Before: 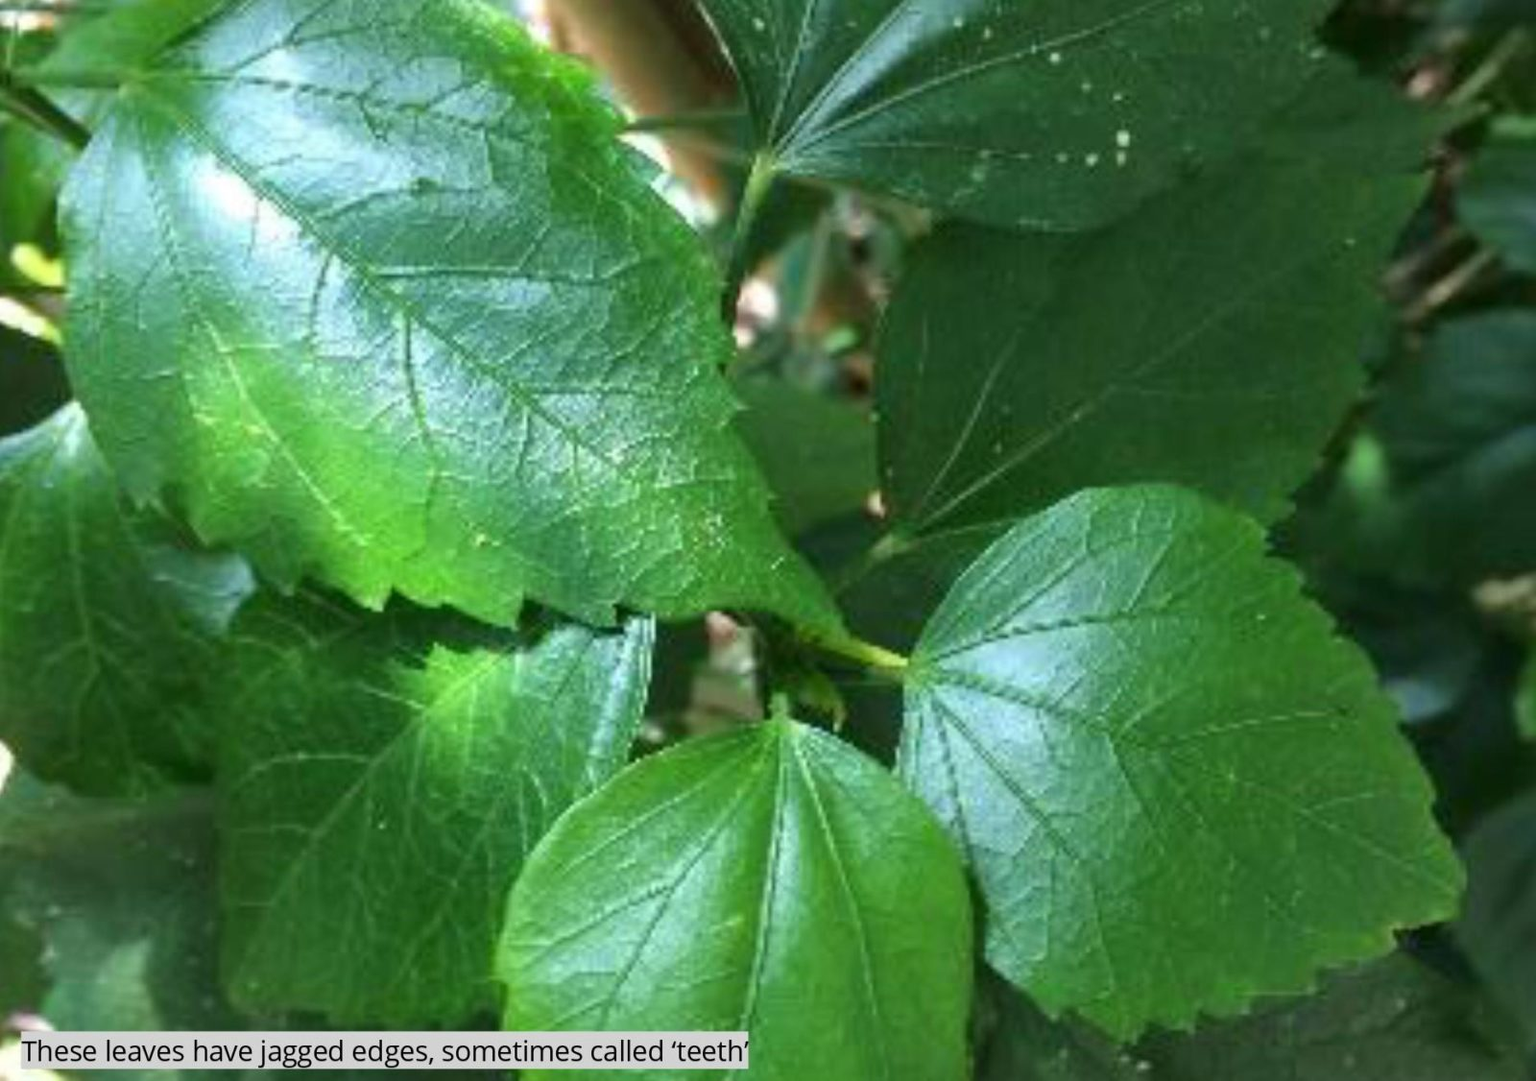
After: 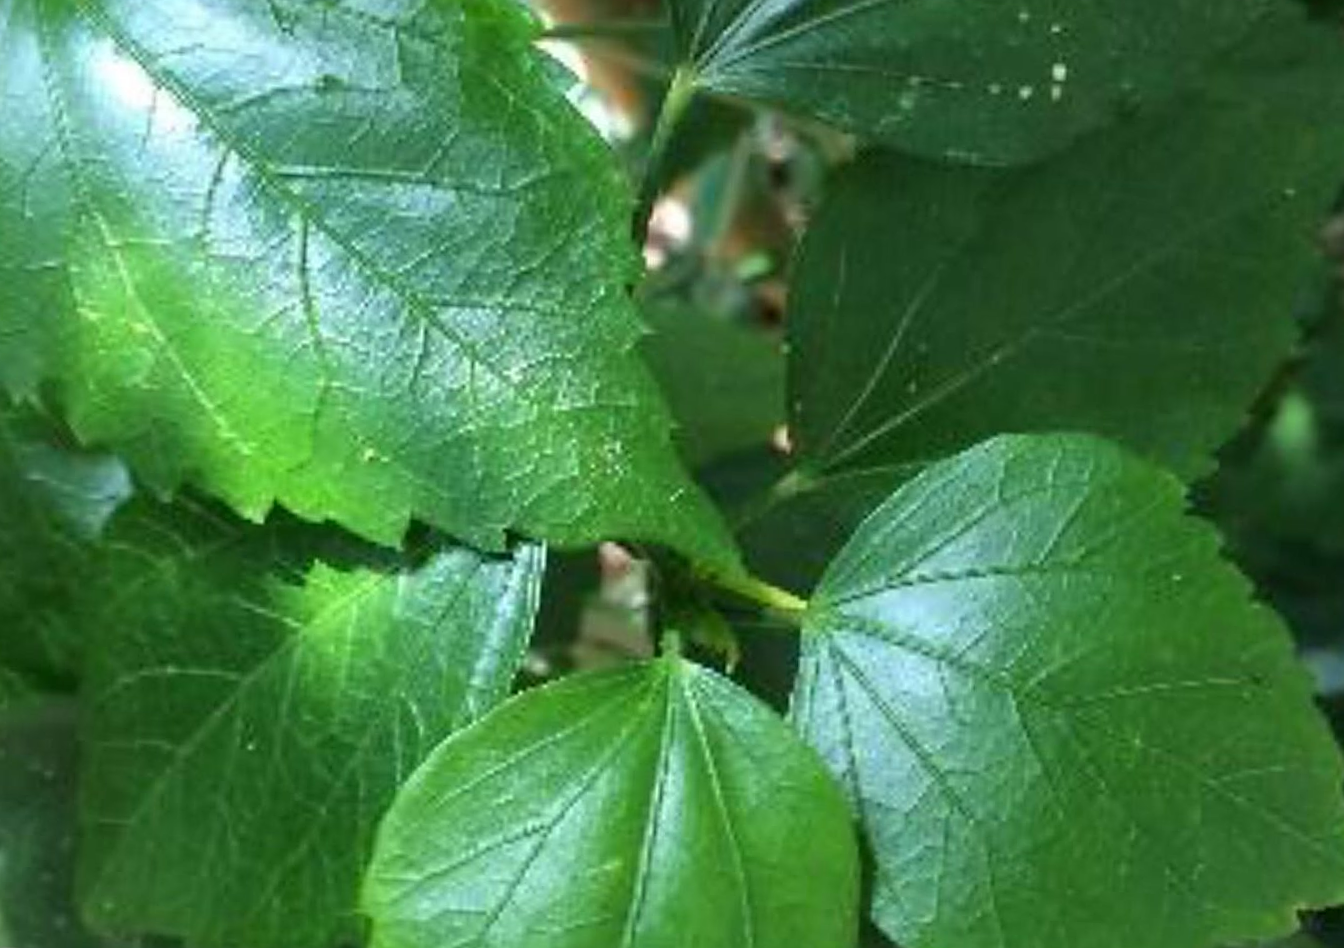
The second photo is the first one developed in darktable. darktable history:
sharpen: on, module defaults
crop and rotate: angle -3°, left 5.218%, top 5.174%, right 4.613%, bottom 4.46%
